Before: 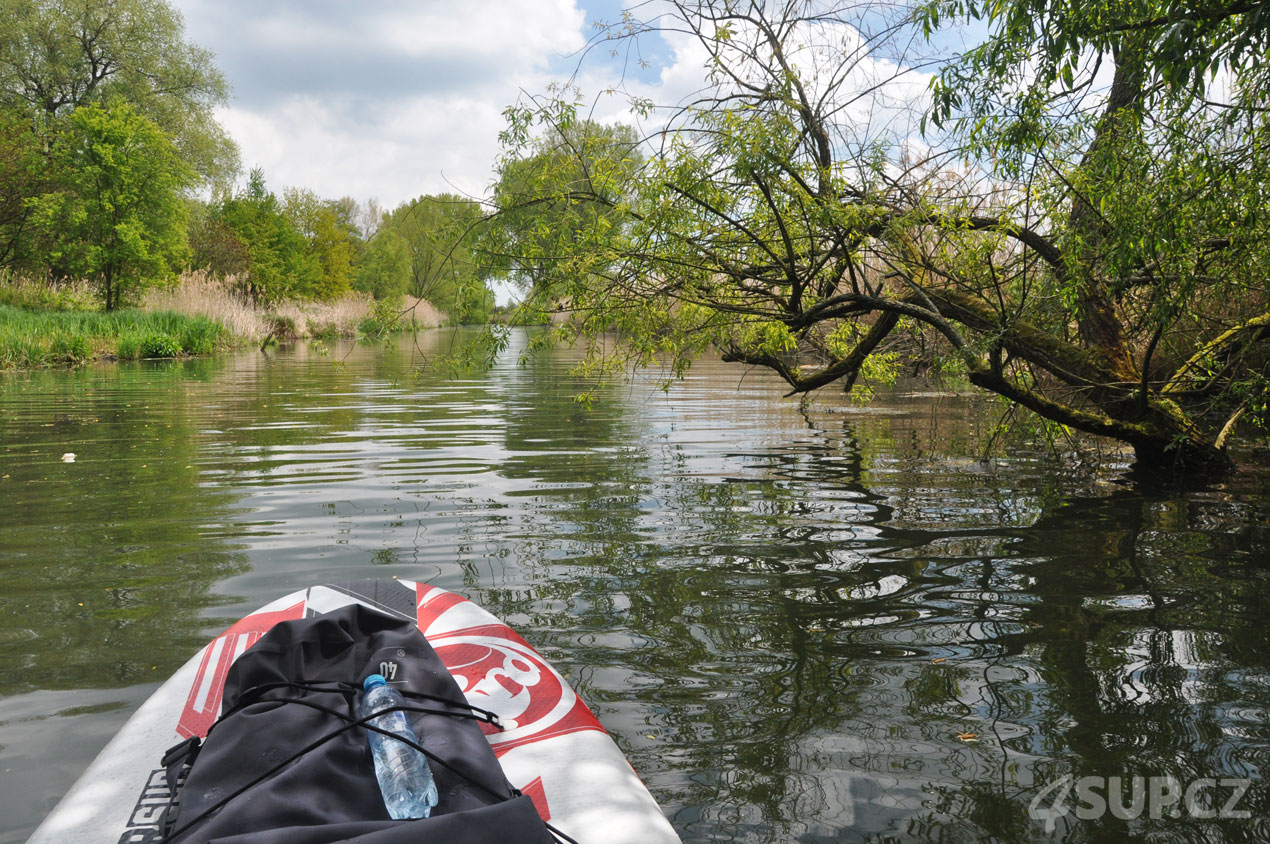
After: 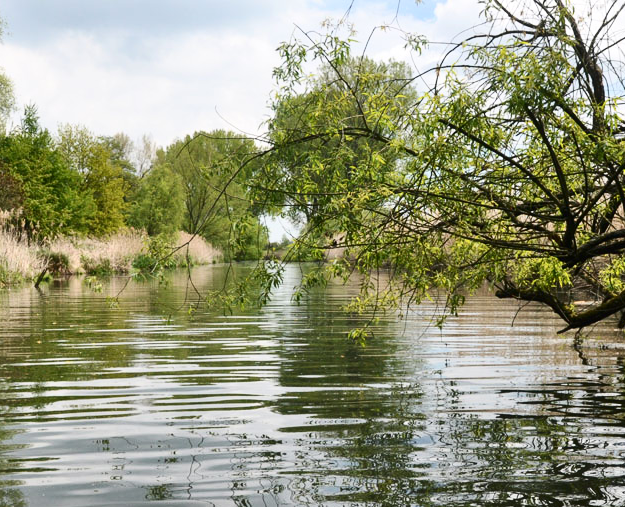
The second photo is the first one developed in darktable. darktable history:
crop: left 17.835%, top 7.675%, right 32.881%, bottom 32.213%
contrast brightness saturation: contrast 0.28
local contrast: mode bilateral grid, contrast 15, coarseness 36, detail 105%, midtone range 0.2
